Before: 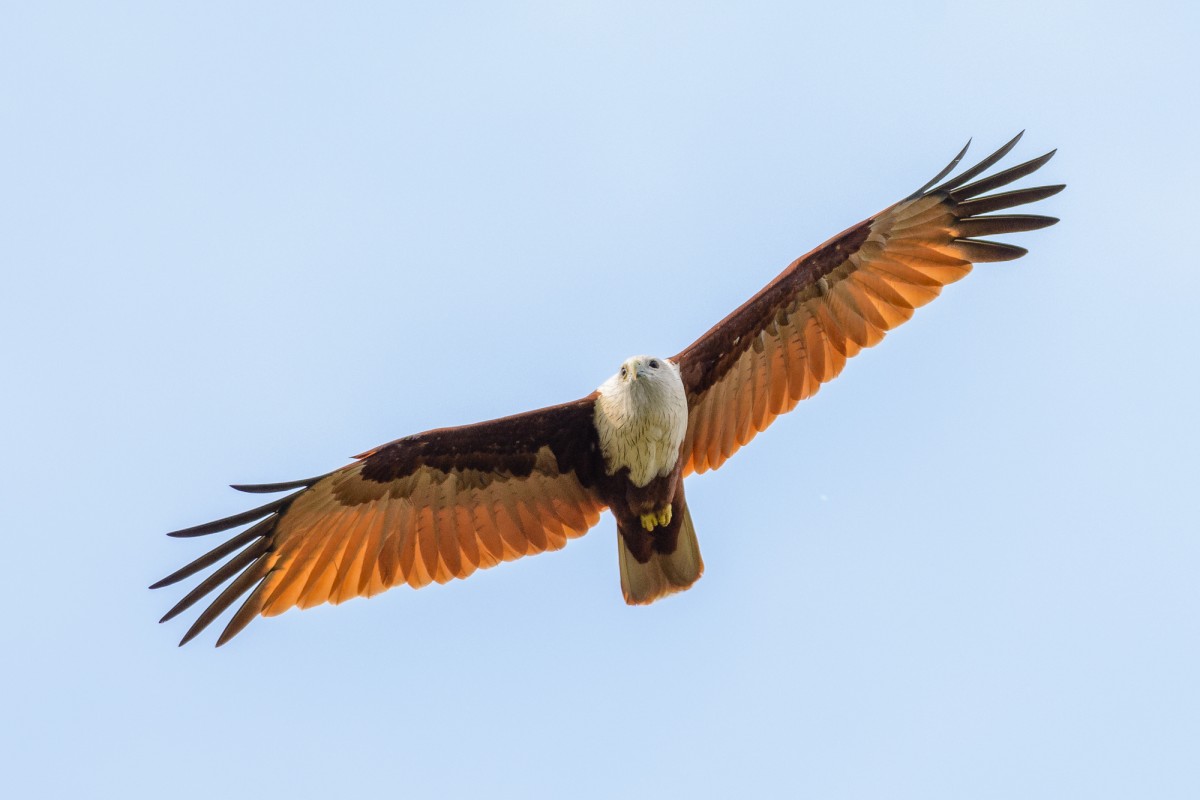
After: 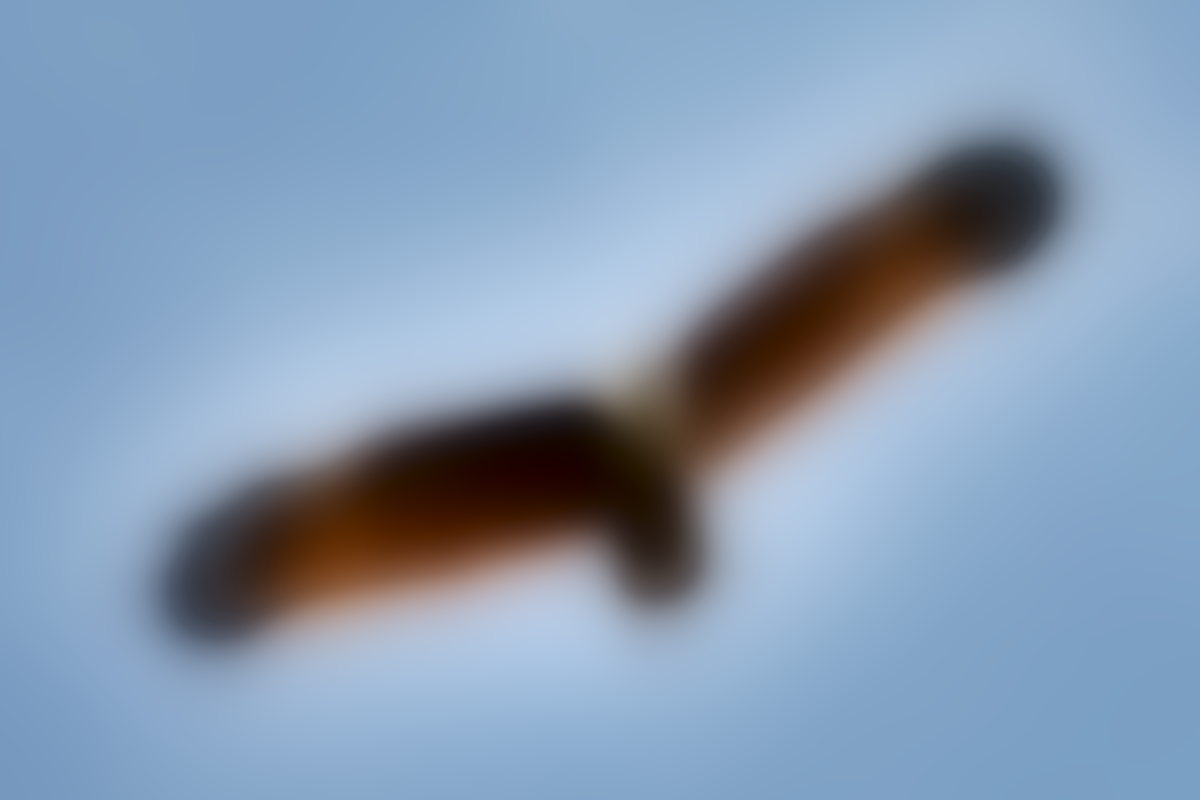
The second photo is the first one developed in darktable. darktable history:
shadows and highlights: shadows 20.91, highlights -82.73, soften with gaussian
lowpass: radius 31.92, contrast 1.72, brightness -0.98, saturation 0.94
